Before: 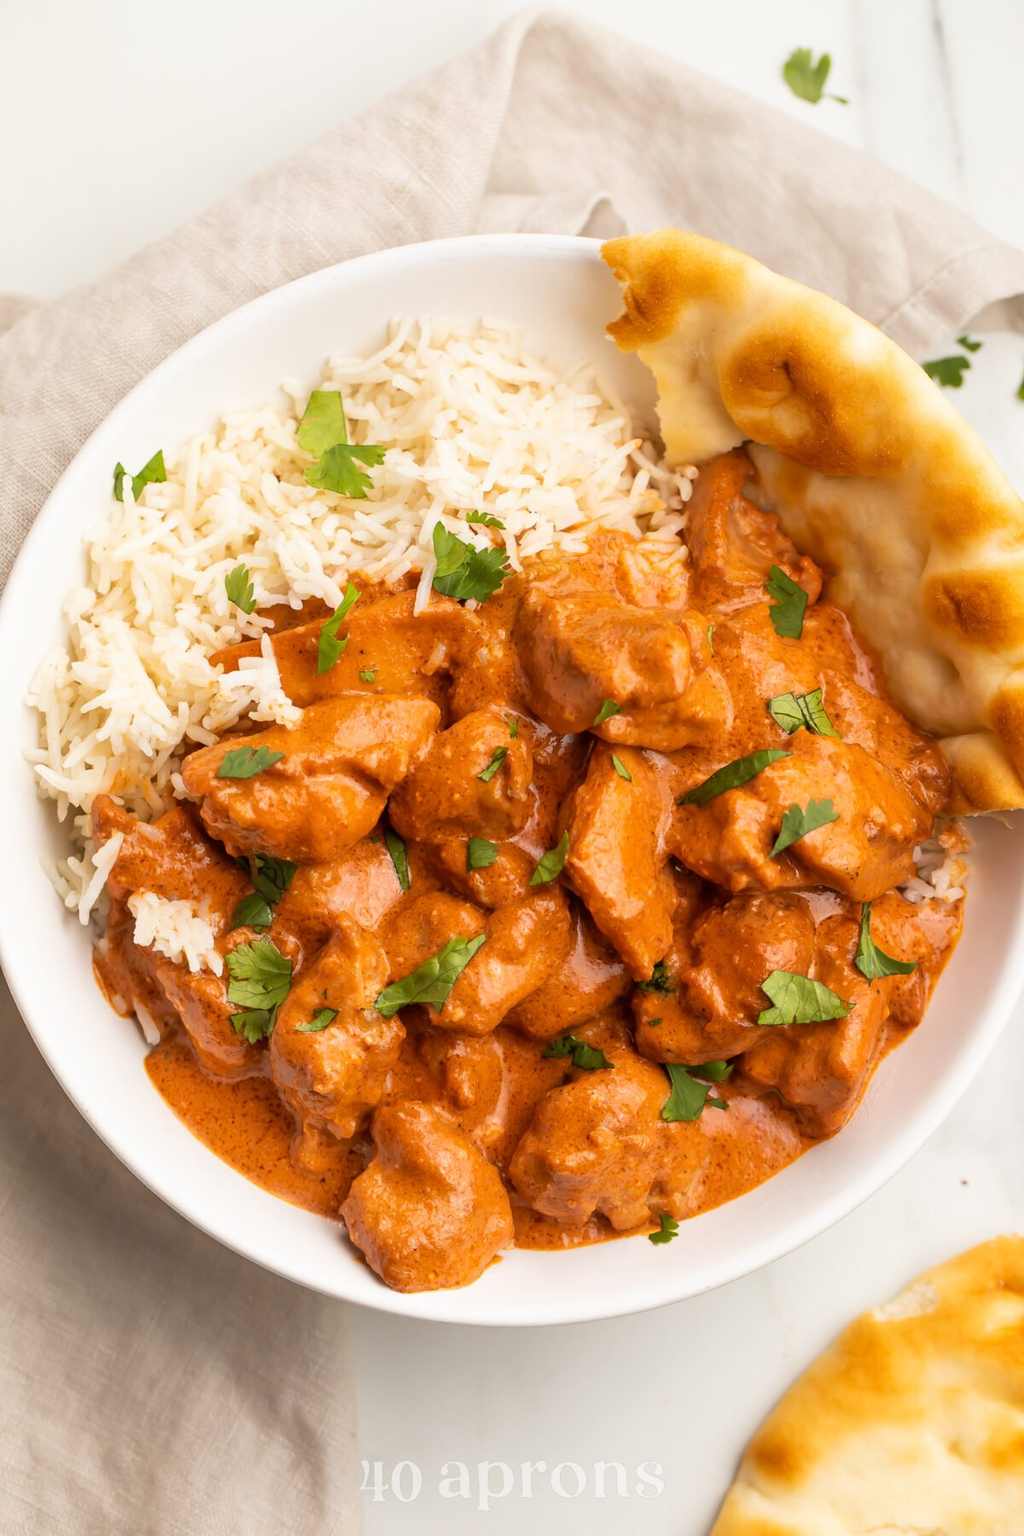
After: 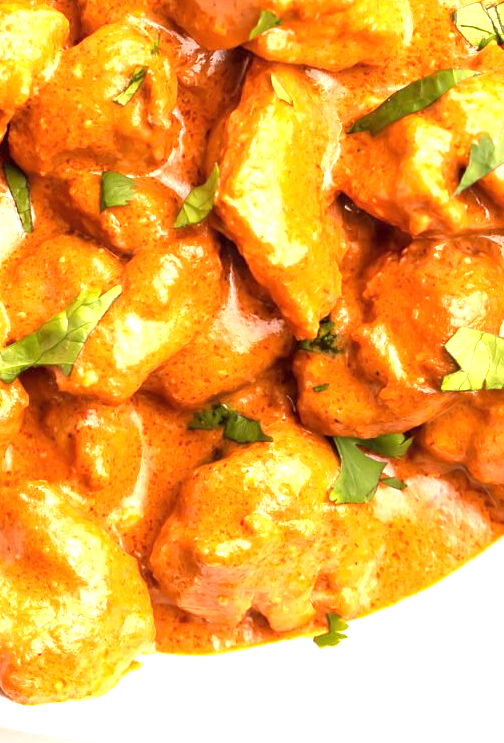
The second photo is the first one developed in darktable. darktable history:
exposure: black level correction 0, exposure 1.544 EV, compensate exposure bias true, compensate highlight preservation false
crop: left 37.28%, top 45.022%, right 20.694%, bottom 13.688%
